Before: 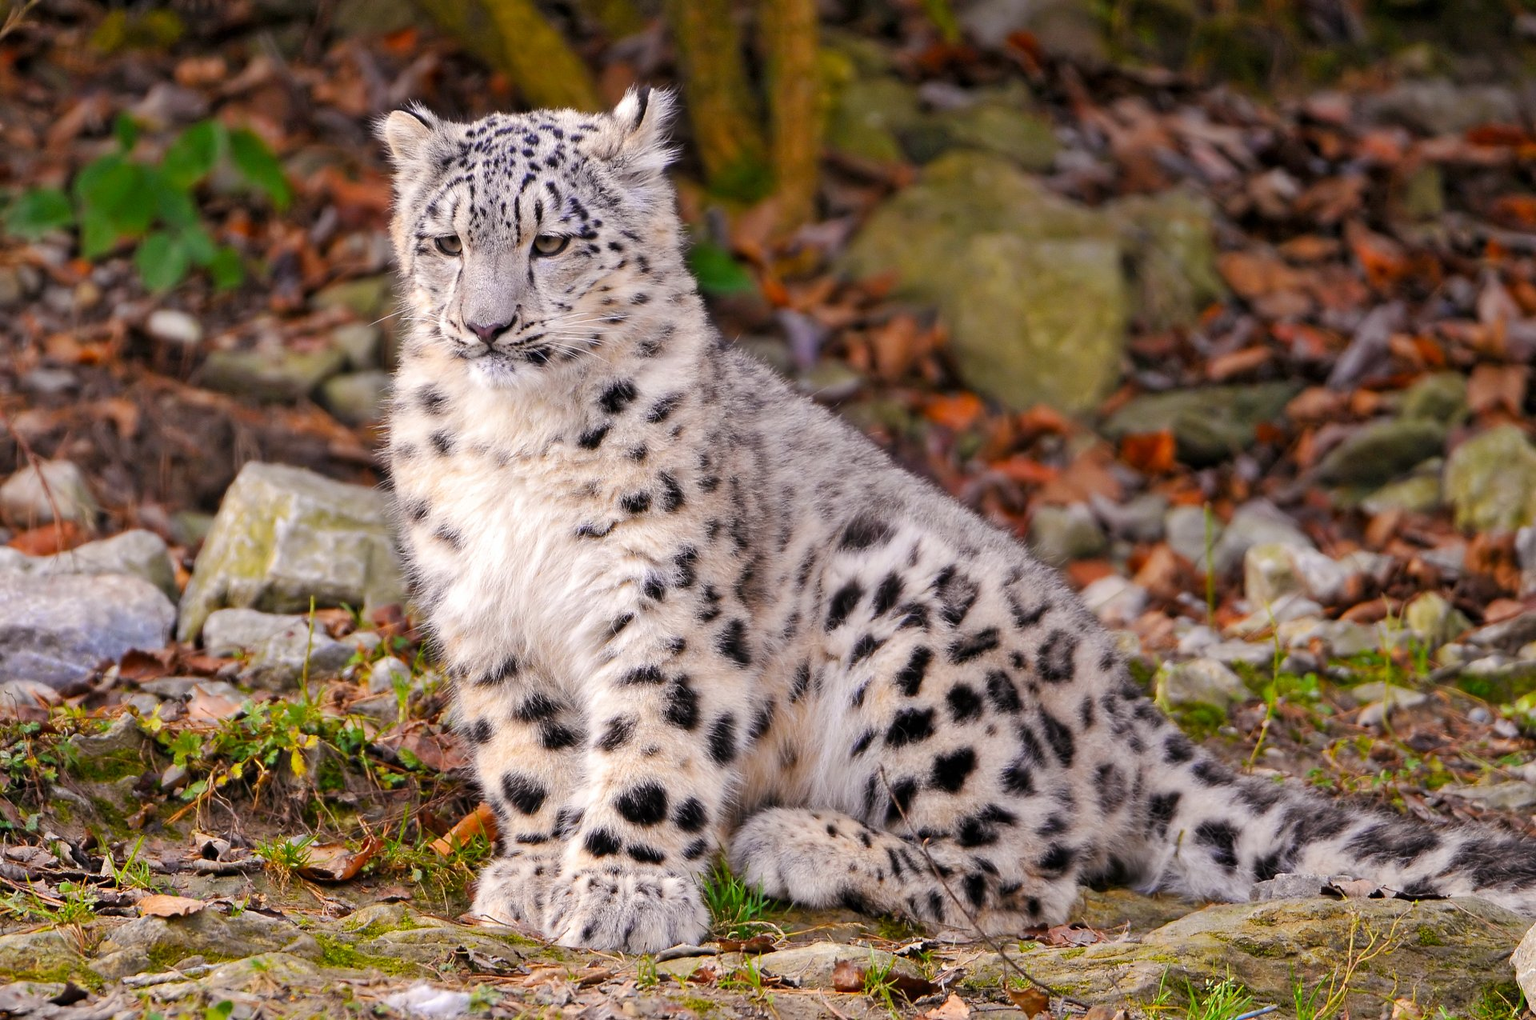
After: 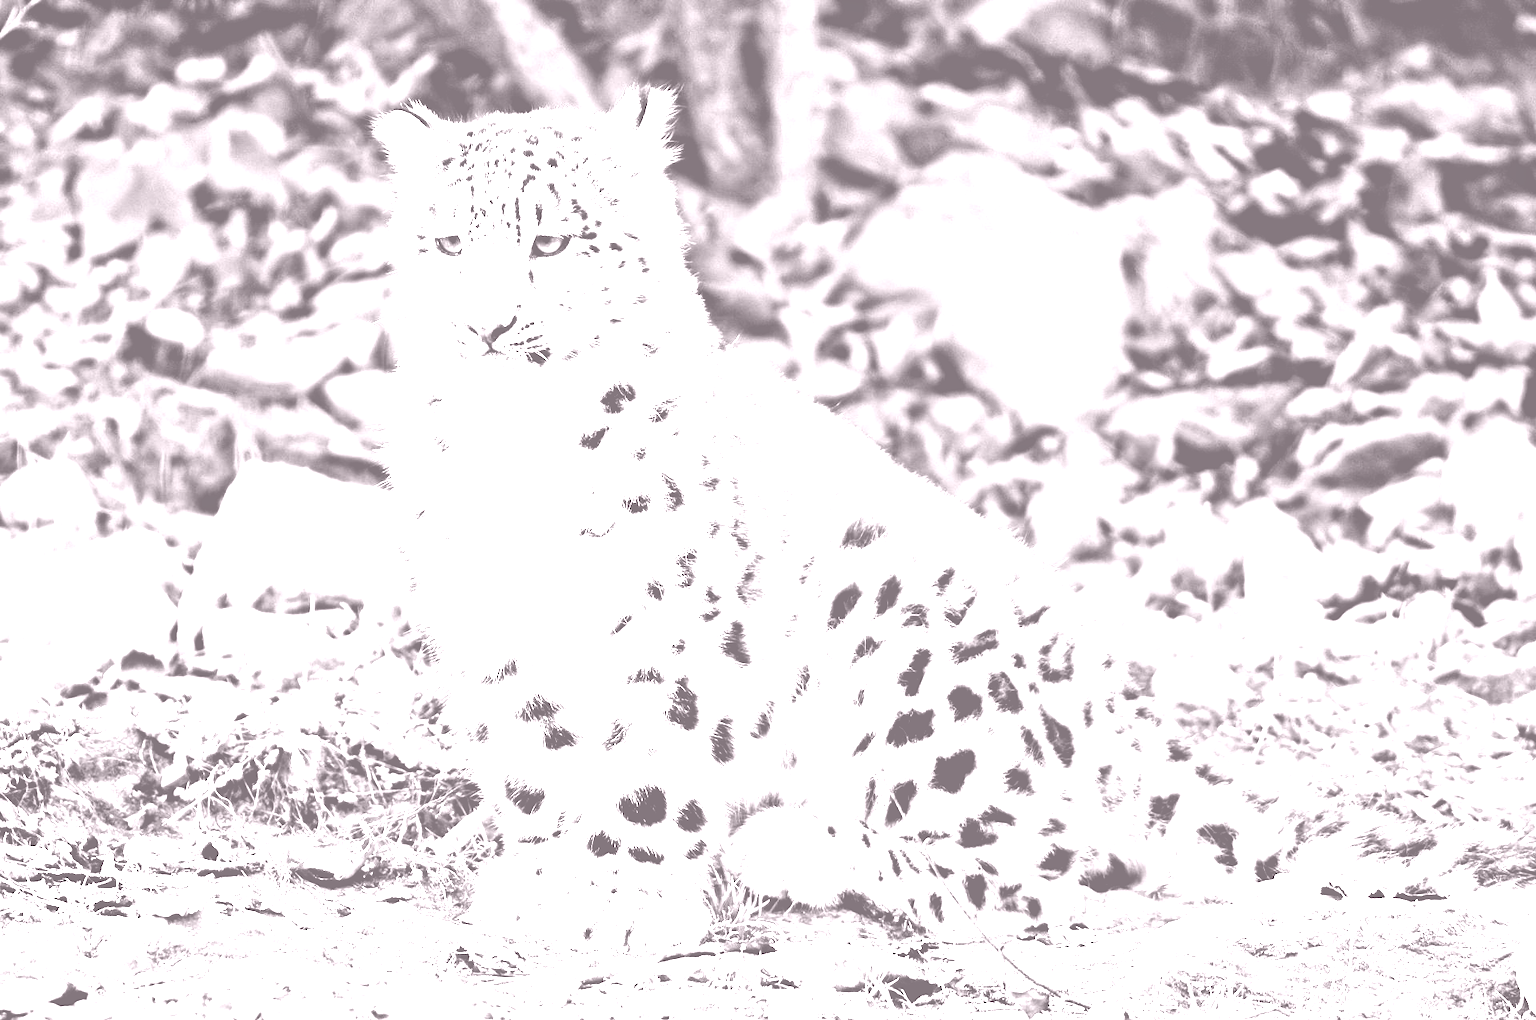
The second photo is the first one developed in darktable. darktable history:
exposure: black level correction 0.01, exposure 1 EV, compensate highlight preservation false
tone curve: curves: ch0 [(0, 0) (0.104, 0.068) (0.236, 0.227) (0.46, 0.576) (0.657, 0.796) (0.861, 0.932) (1, 0.981)]; ch1 [(0, 0) (0.353, 0.344) (0.434, 0.382) (0.479, 0.476) (0.502, 0.504) (0.544, 0.534) (0.57, 0.57) (0.586, 0.603) (0.618, 0.631) (0.657, 0.679) (1, 1)]; ch2 [(0, 0) (0.34, 0.314) (0.434, 0.43) (0.5, 0.511) (0.528, 0.545) (0.557, 0.573) (0.573, 0.618) (0.628, 0.751) (1, 1)], color space Lab, independent channels, preserve colors none
local contrast: mode bilateral grid, contrast 100, coarseness 100, detail 91%, midtone range 0.2
rotate and perspective: automatic cropping off
white balance: red 0.926, green 1.003, blue 1.133
tone equalizer: -8 EV -0.417 EV, -7 EV -0.389 EV, -6 EV -0.333 EV, -5 EV -0.222 EV, -3 EV 0.222 EV, -2 EV 0.333 EV, -1 EV 0.389 EV, +0 EV 0.417 EV, edges refinement/feathering 500, mask exposure compensation -1.57 EV, preserve details no
colorize: hue 25.2°, saturation 83%, source mix 82%, lightness 79%, version 1
